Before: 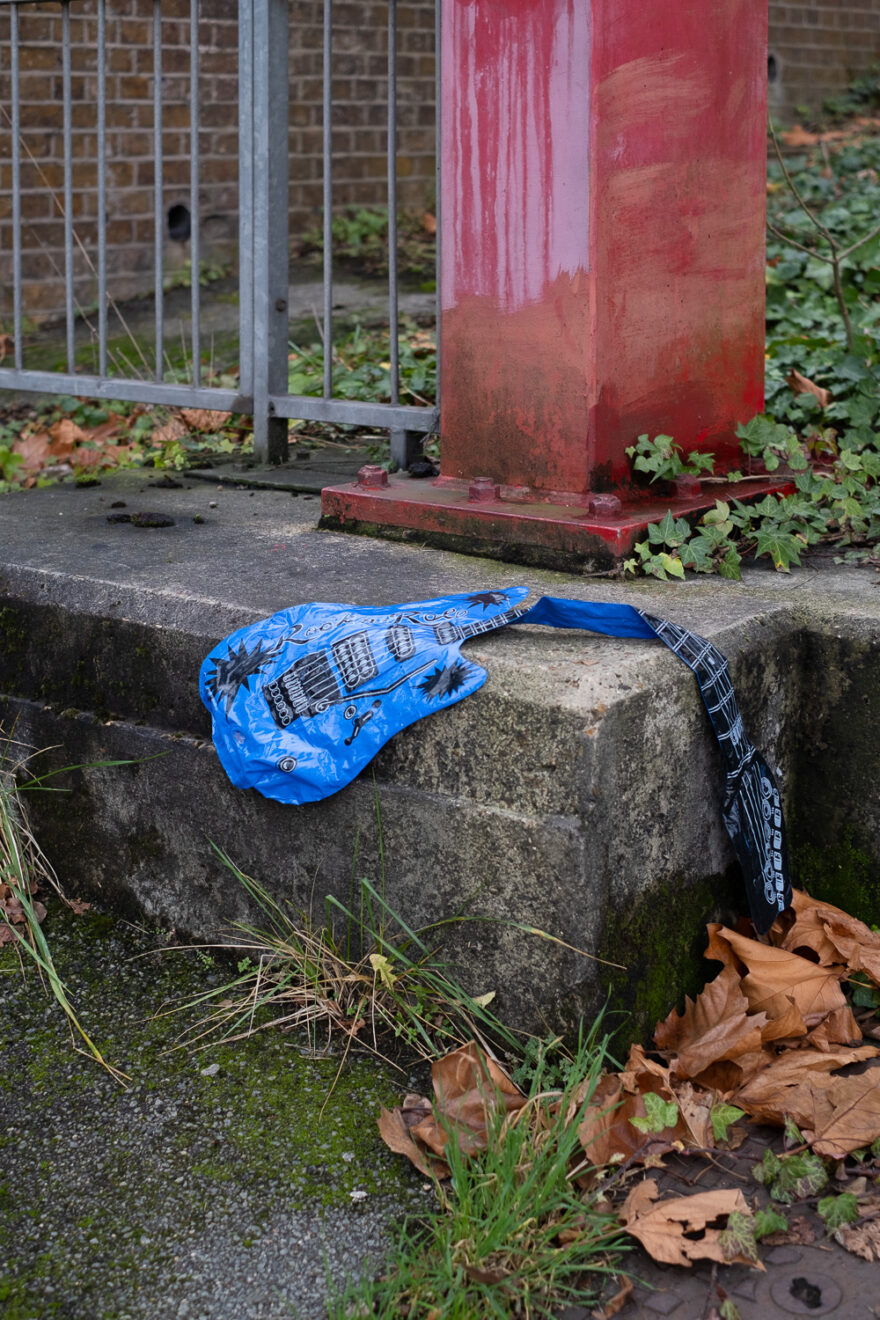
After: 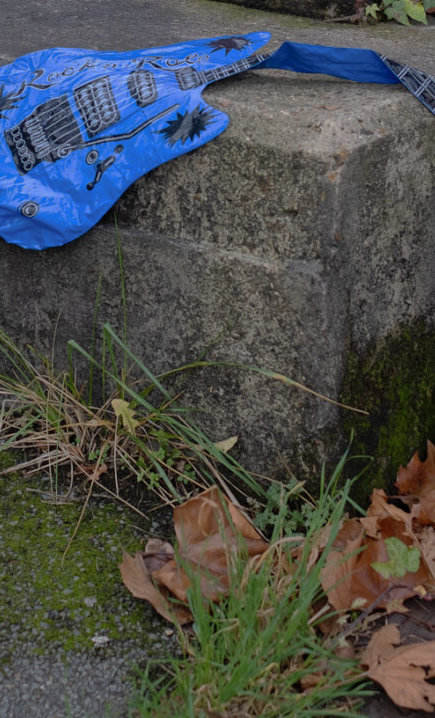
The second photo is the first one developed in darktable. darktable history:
base curve: curves: ch0 [(0, 0) (0.841, 0.609) (1, 1)], preserve colors none
shadows and highlights: on, module defaults
crop: left 29.359%, top 42.068%, right 21.178%, bottom 3.463%
